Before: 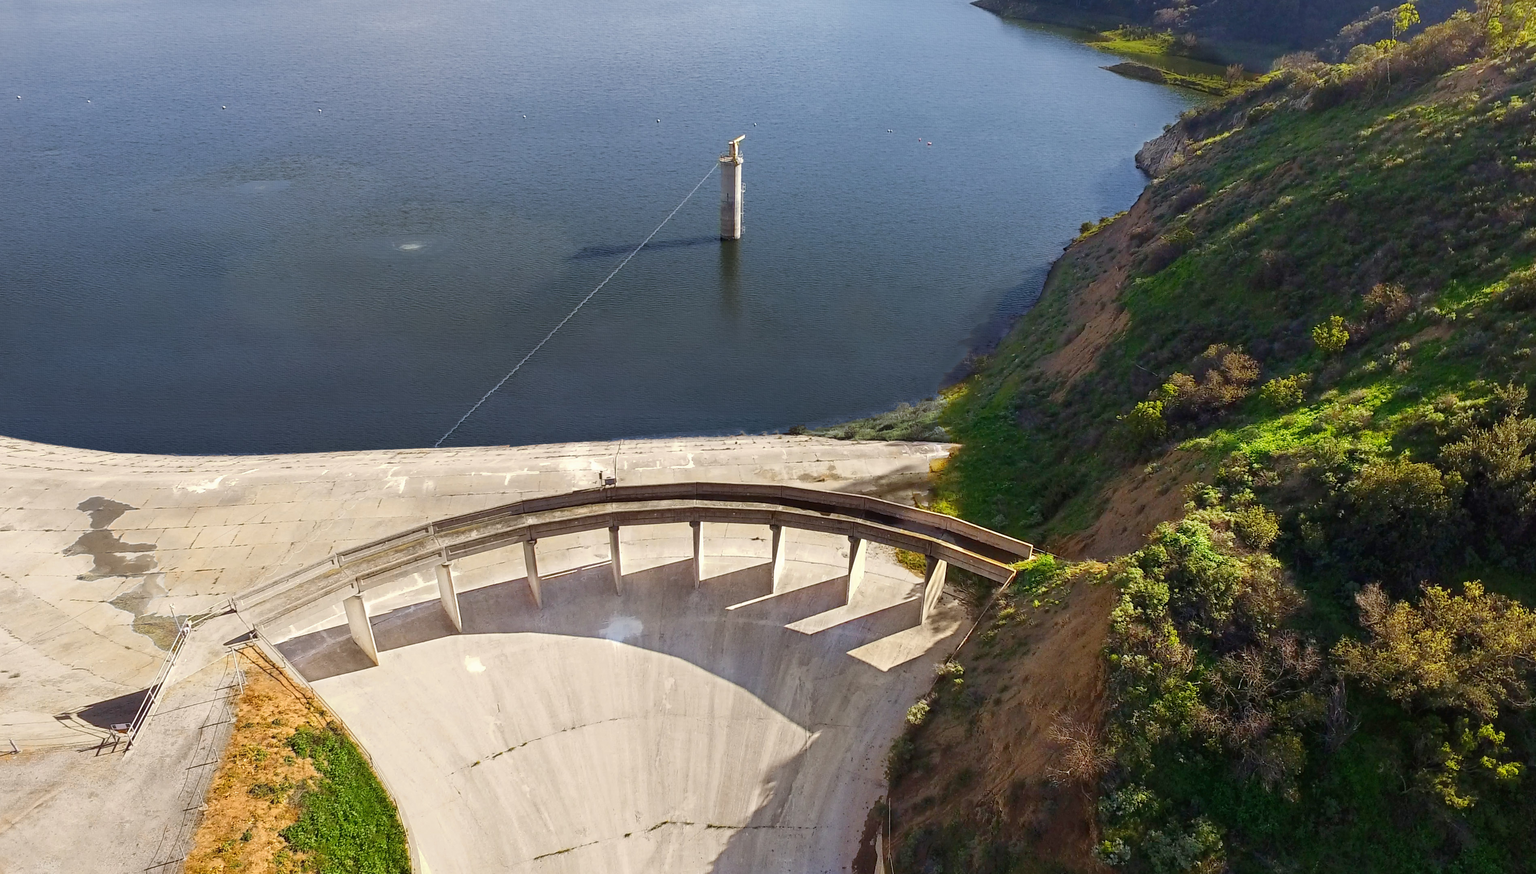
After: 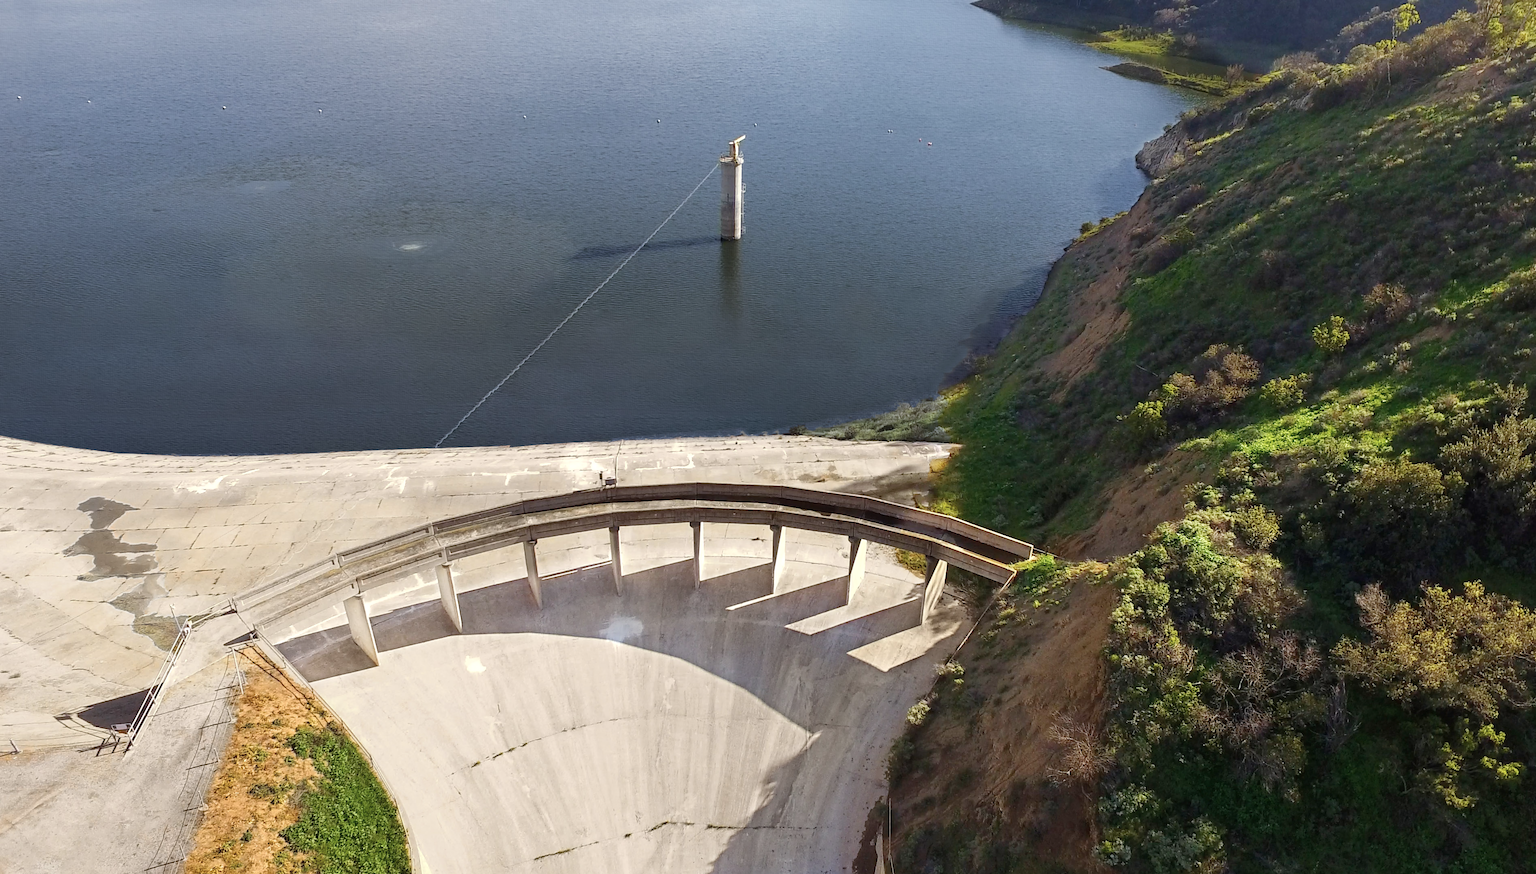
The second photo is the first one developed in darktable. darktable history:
contrast brightness saturation: saturation -0.17
exposure: exposure 0.081 EV, compensate highlight preservation false
